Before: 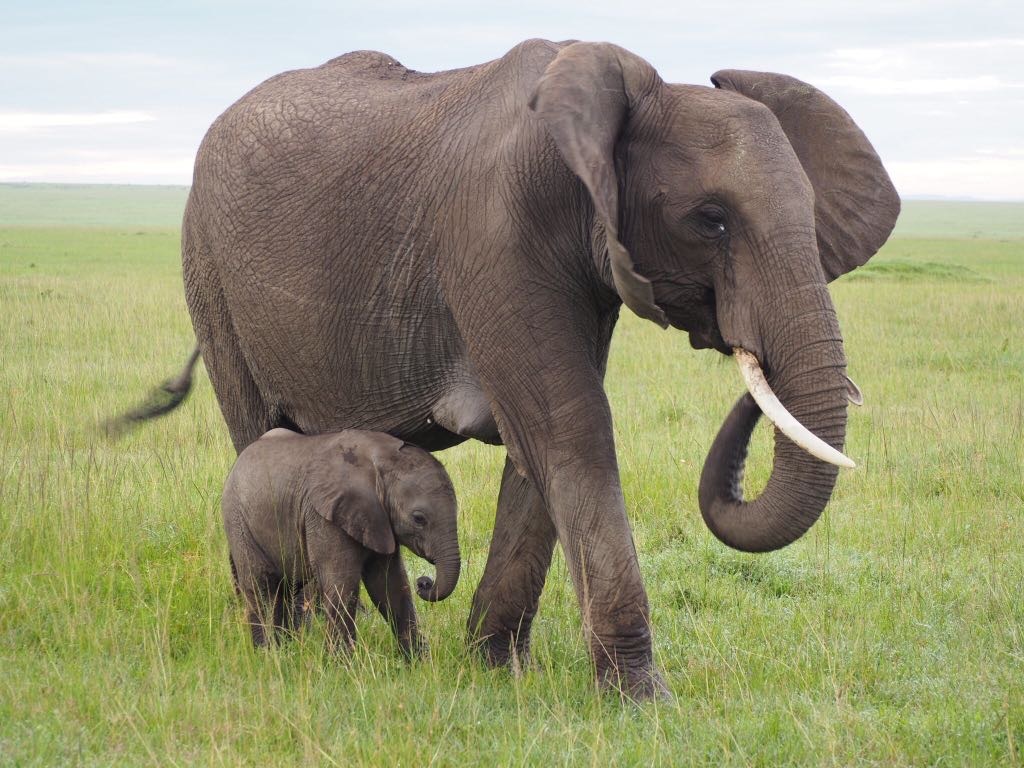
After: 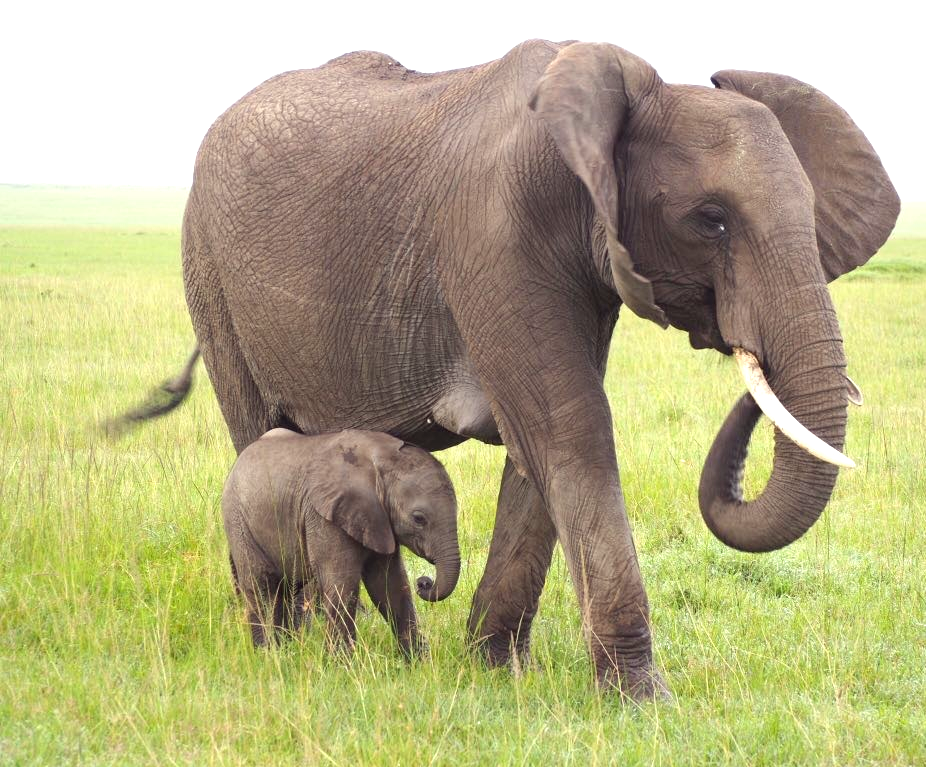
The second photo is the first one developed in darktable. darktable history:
exposure: black level correction 0, exposure 0.7 EV, compensate exposure bias true, compensate highlight preservation false
color correction: highlights a* -0.95, highlights b* 4.5, shadows a* 3.55
crop: right 9.509%, bottom 0.031%
